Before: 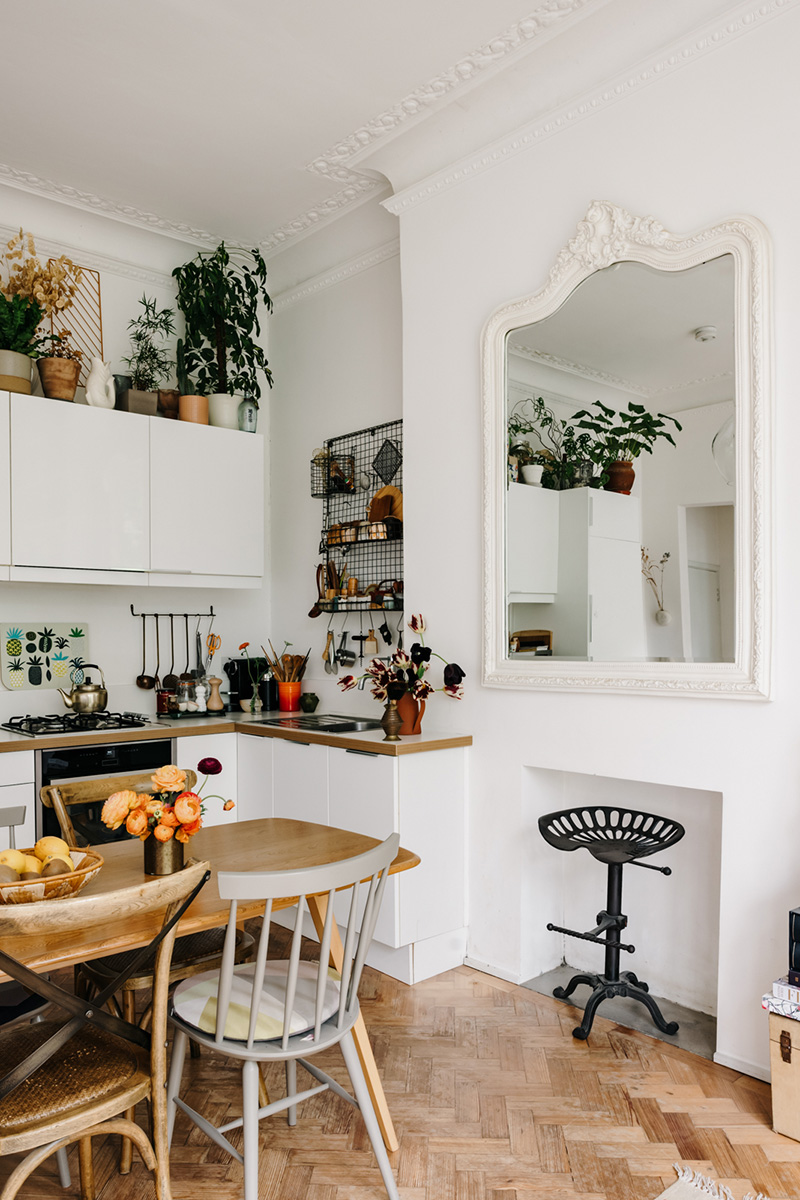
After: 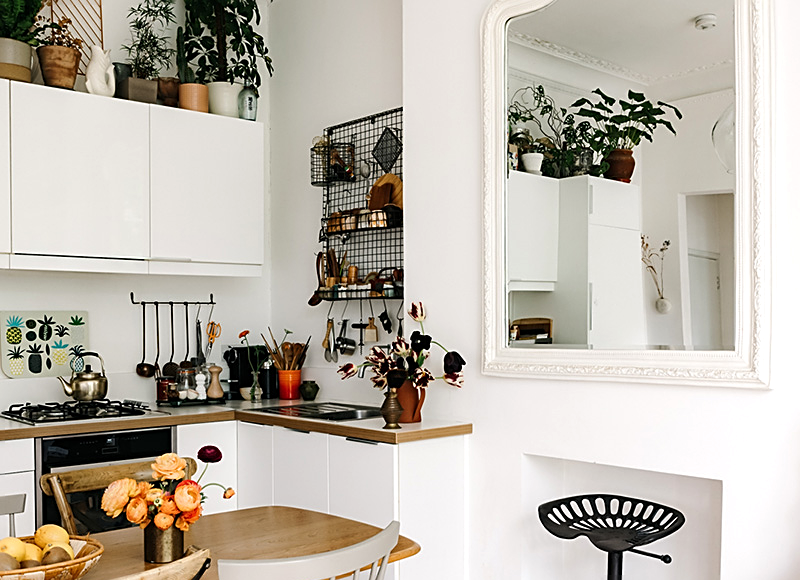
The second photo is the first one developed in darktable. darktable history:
crop and rotate: top 26.056%, bottom 25.543%
tone equalizer: -8 EV -0.001 EV, -7 EV 0.001 EV, -6 EV -0.002 EV, -5 EV -0.003 EV, -4 EV -0.062 EV, -3 EV -0.222 EV, -2 EV -0.267 EV, -1 EV 0.105 EV, +0 EV 0.303 EV
sharpen: on, module defaults
